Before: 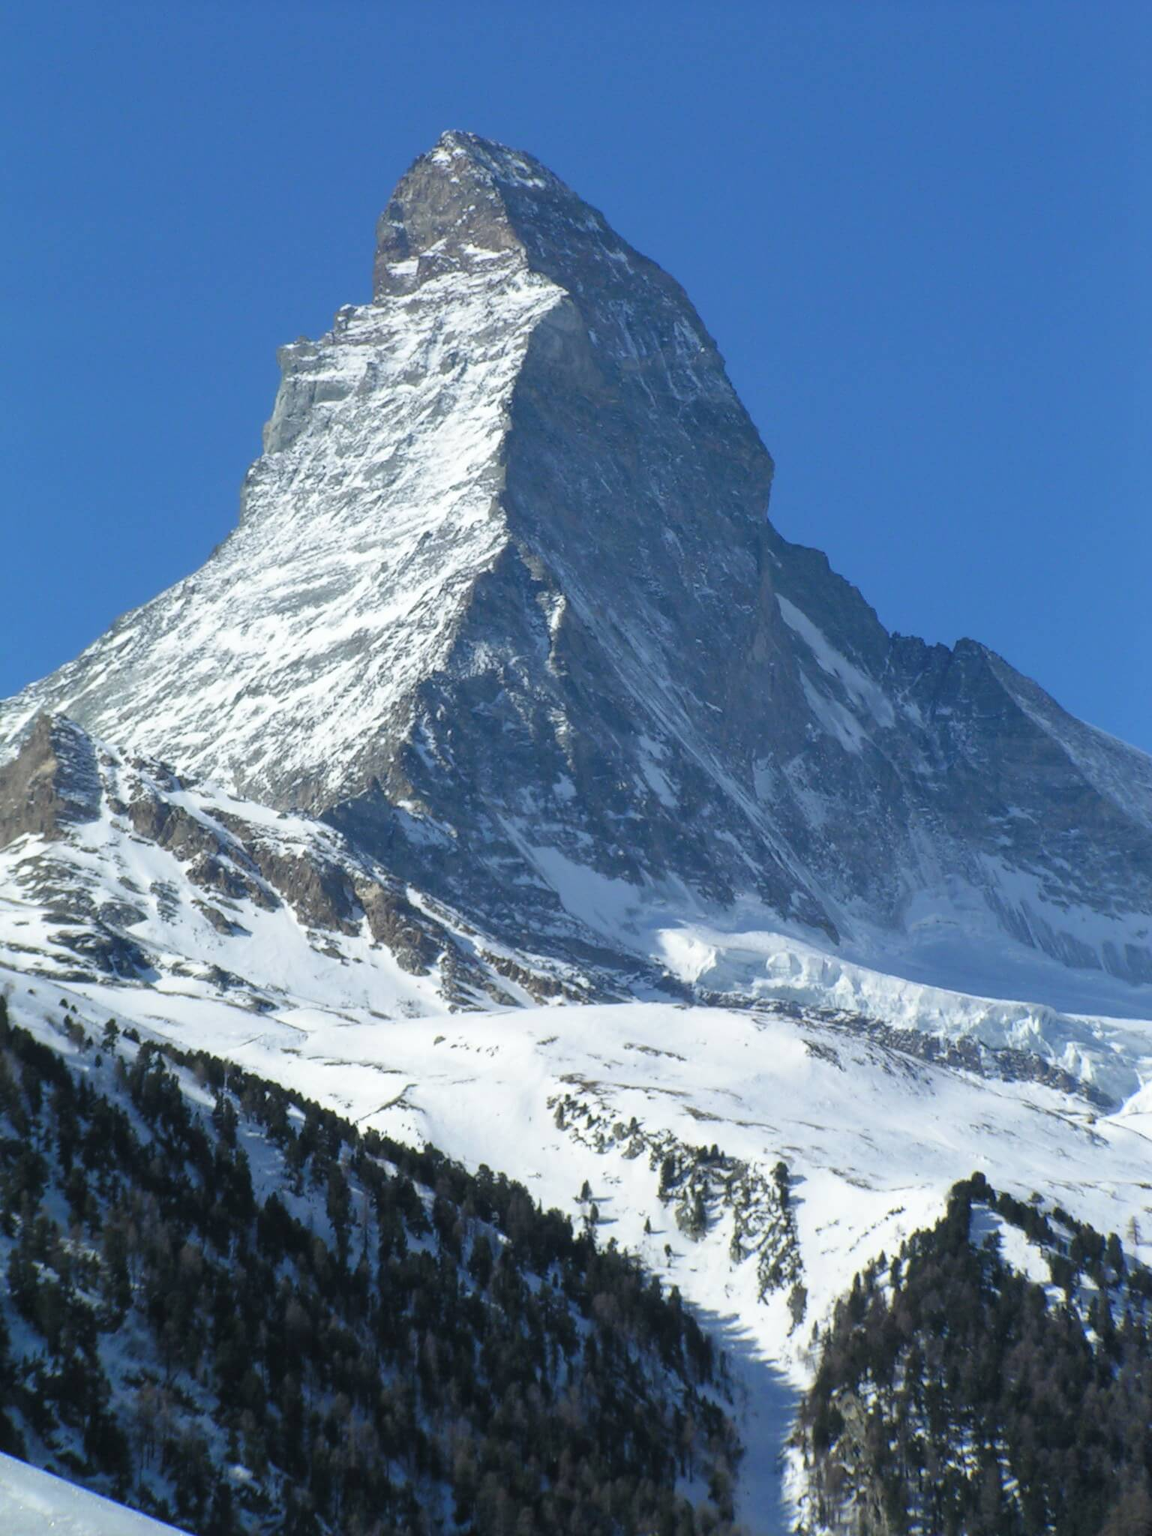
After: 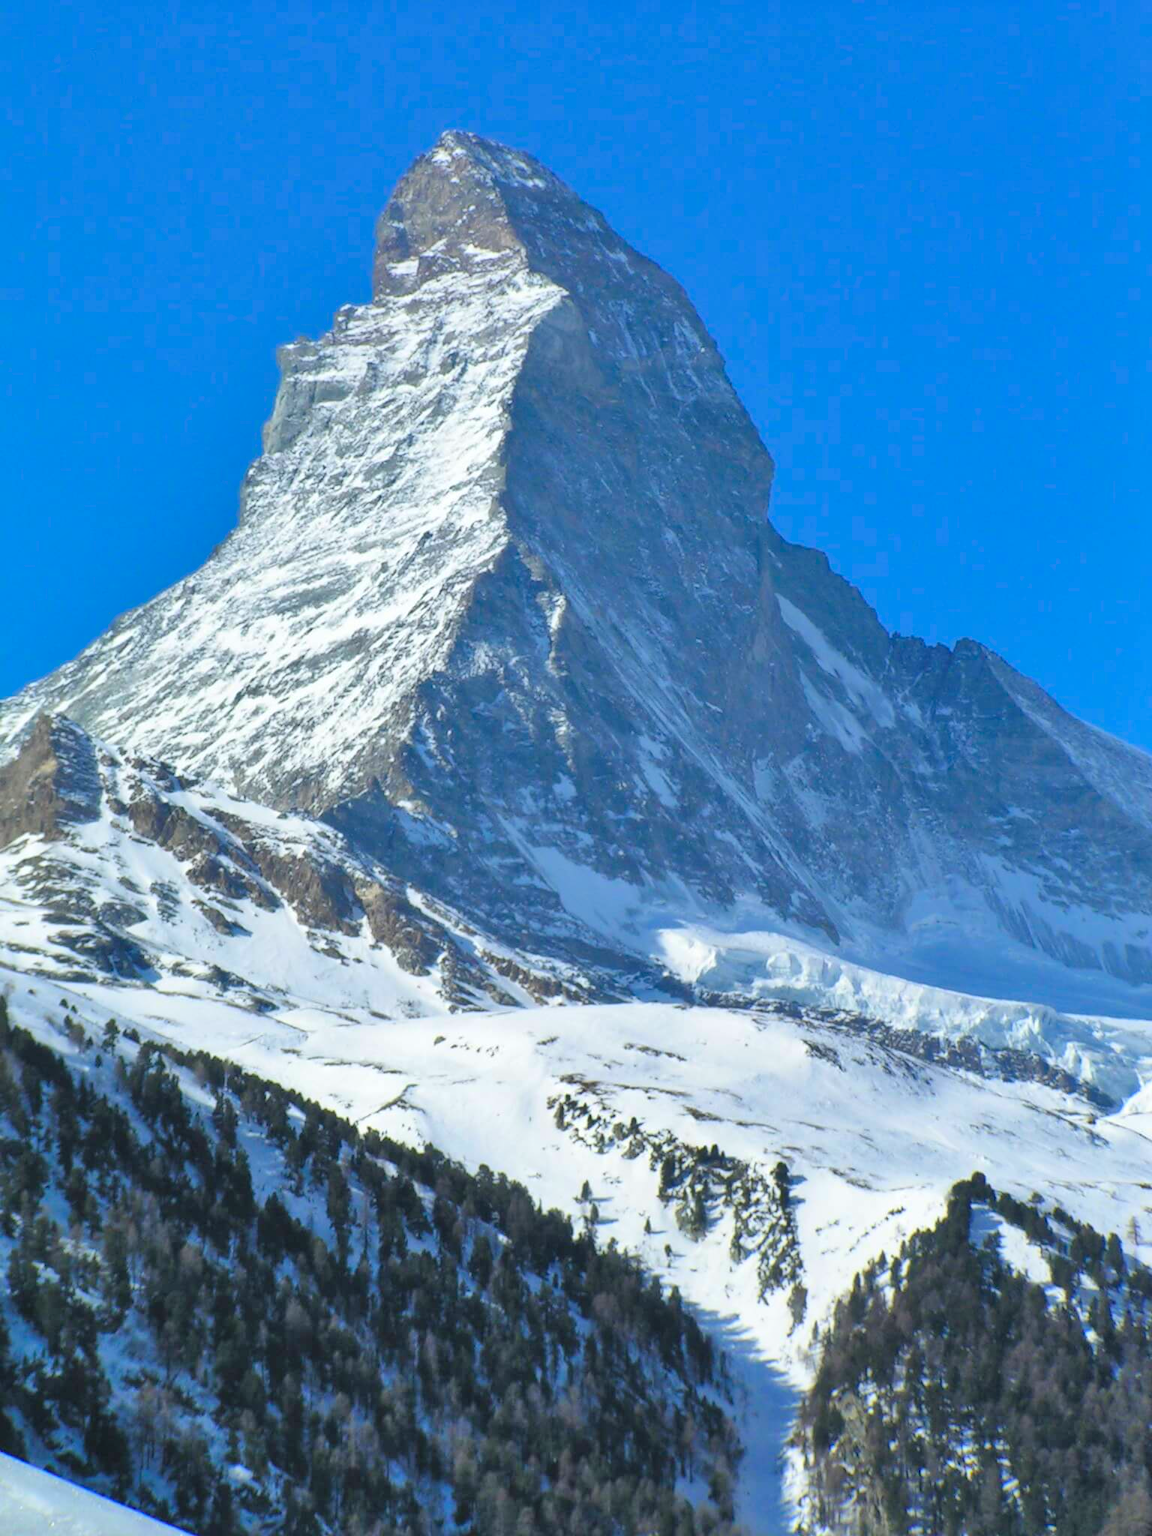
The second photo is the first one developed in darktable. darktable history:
shadows and highlights: low approximation 0.01, soften with gaussian
contrast brightness saturation: brightness 0.13
color balance rgb: linear chroma grading › global chroma 15%, perceptual saturation grading › global saturation 30%
